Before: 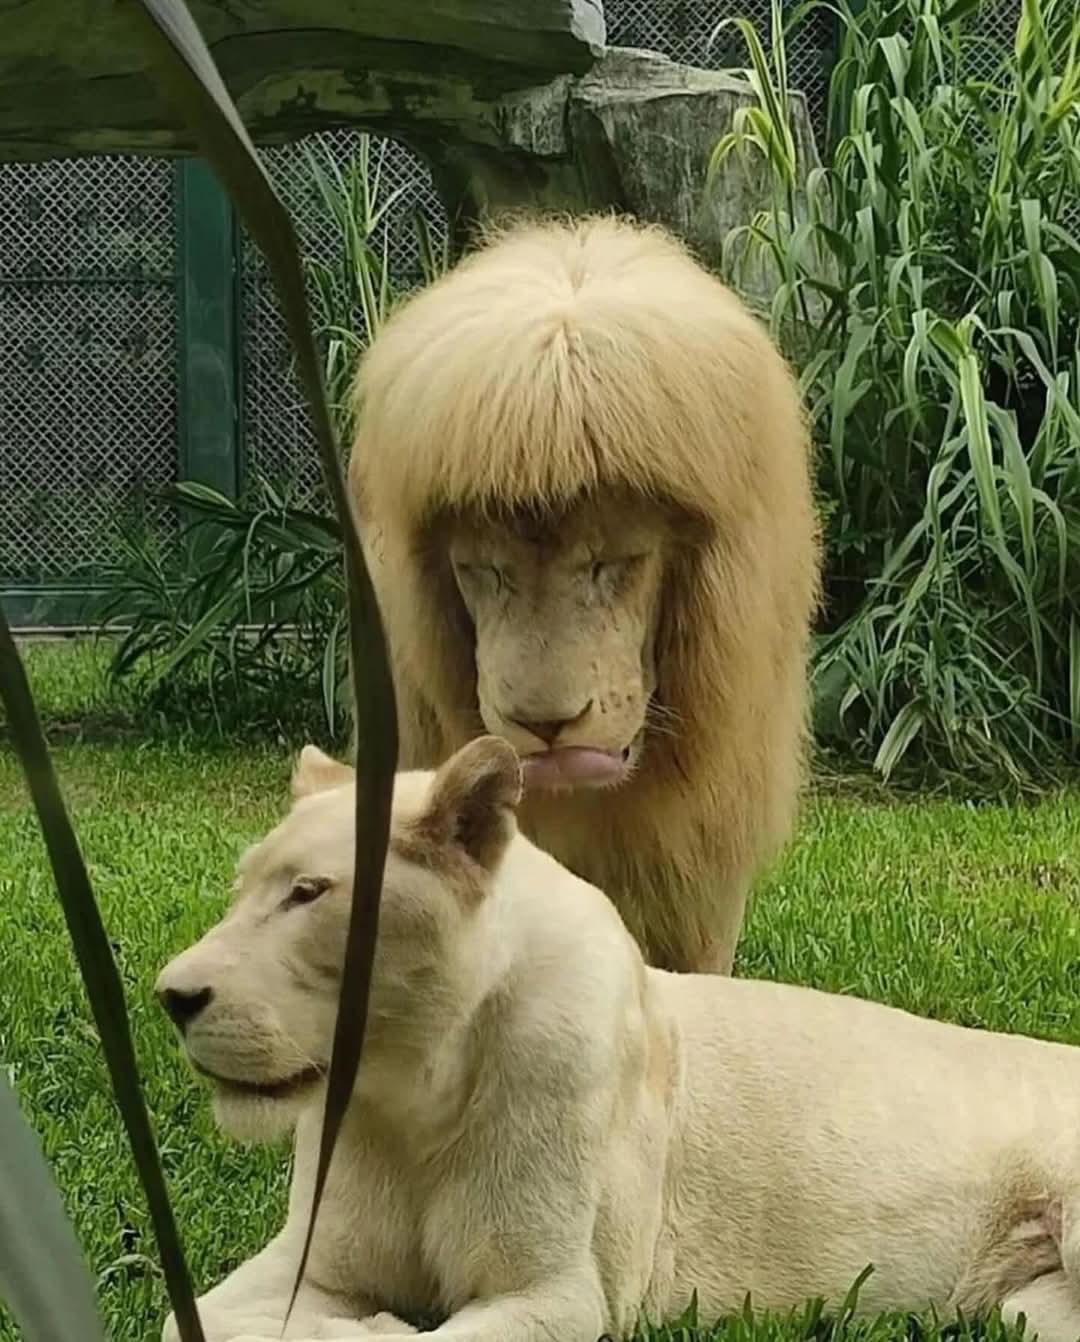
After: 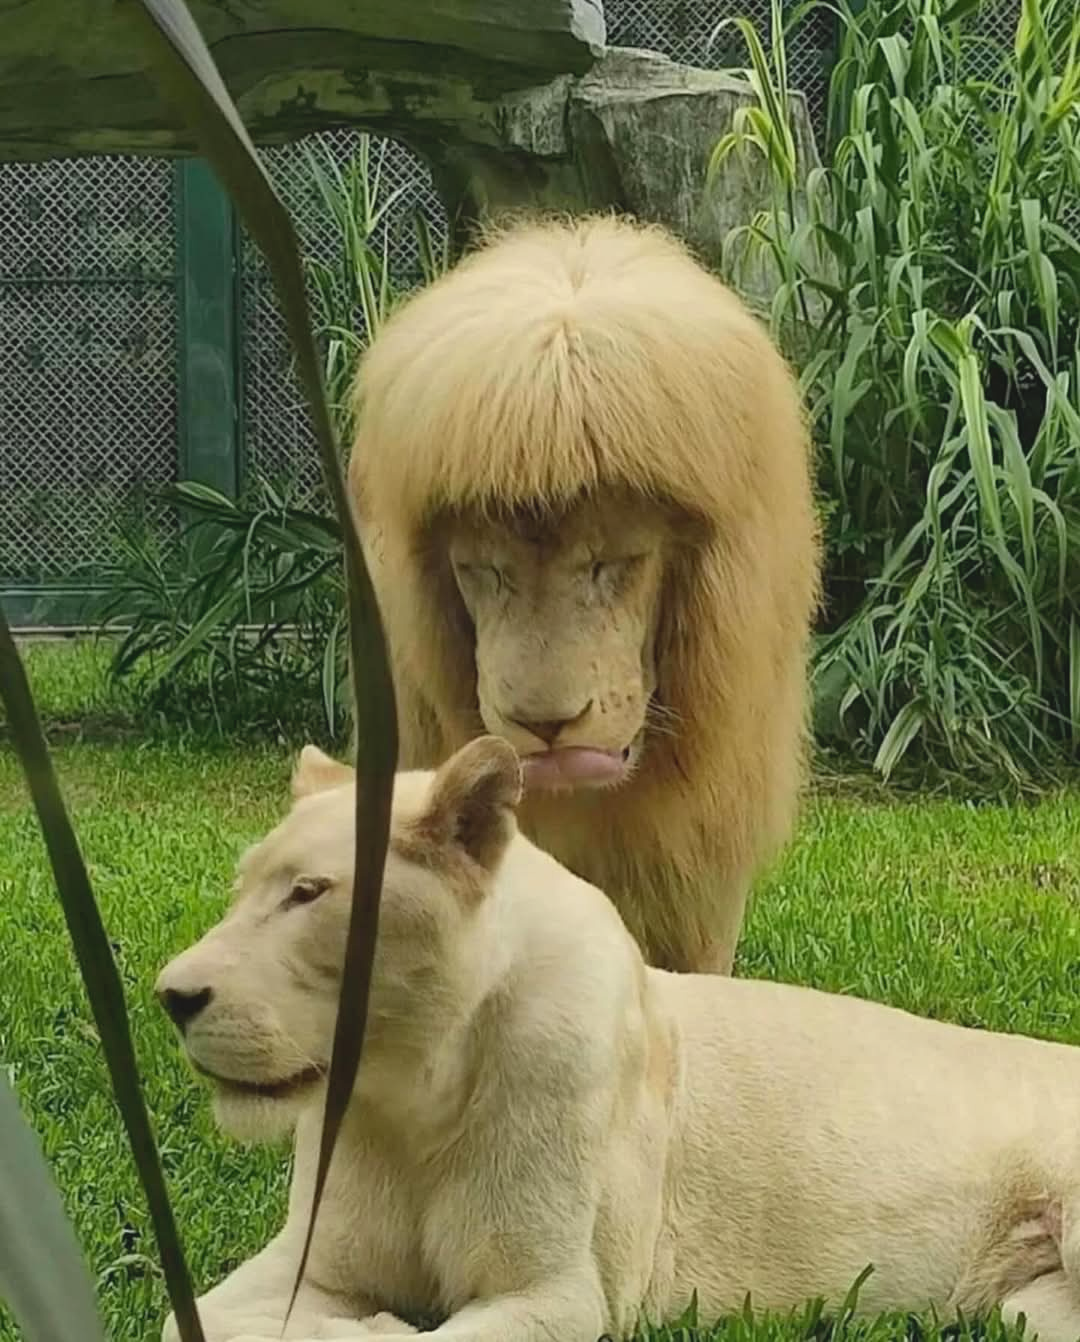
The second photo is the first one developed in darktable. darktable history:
contrast brightness saturation: contrast -0.097, brightness 0.048, saturation 0.084
